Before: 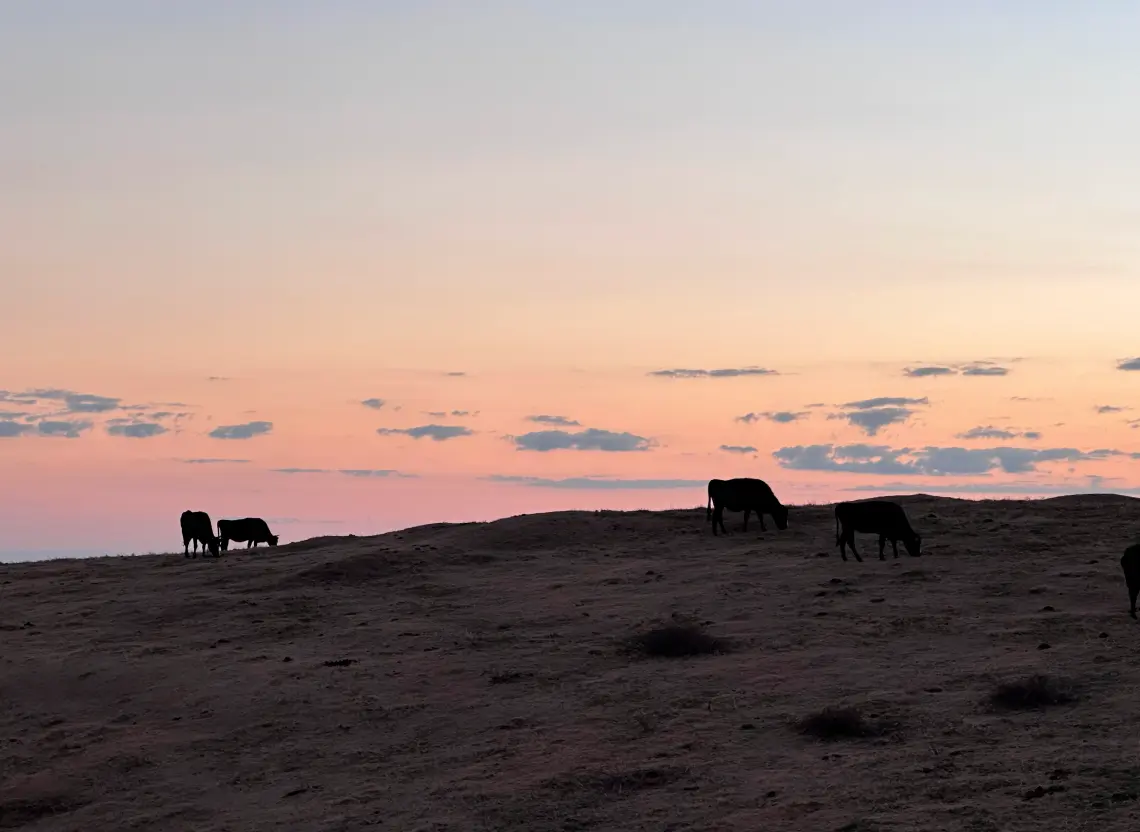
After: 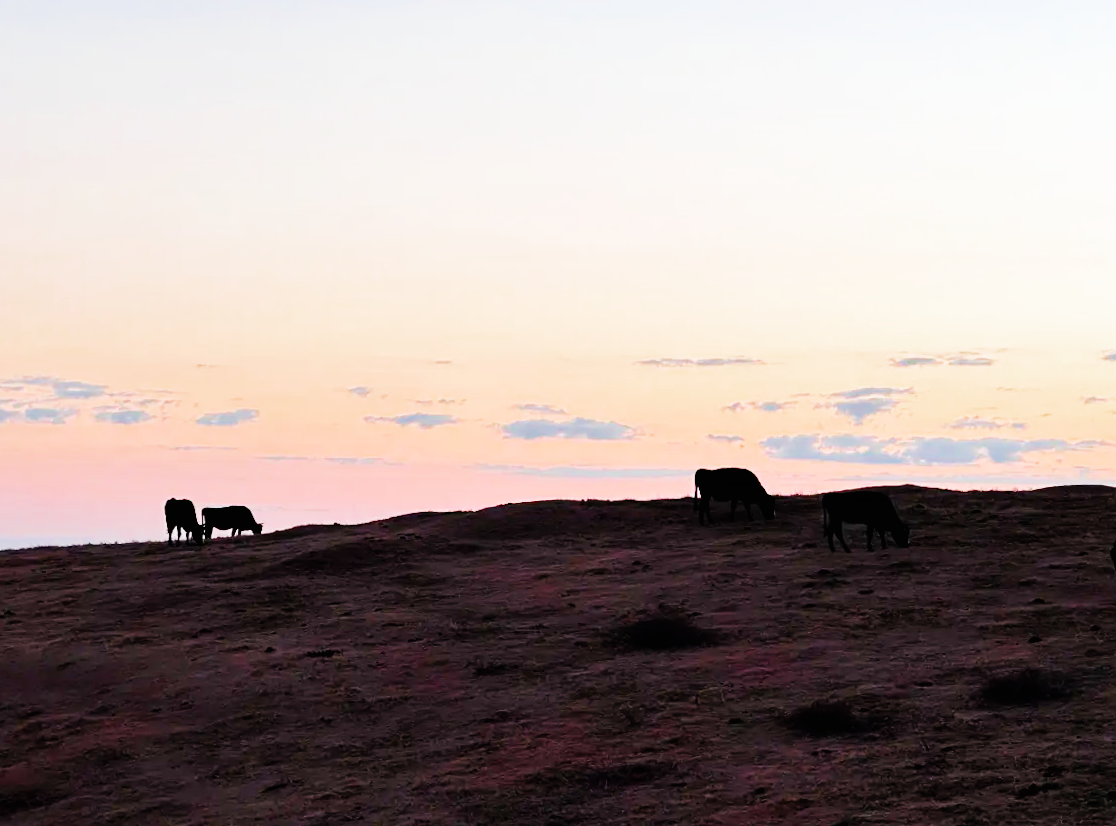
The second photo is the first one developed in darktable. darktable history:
rotate and perspective: rotation 0.226°, lens shift (vertical) -0.042, crop left 0.023, crop right 0.982, crop top 0.006, crop bottom 0.994
base curve: curves: ch0 [(0, 0) (0, 0) (0.002, 0.001) (0.008, 0.003) (0.019, 0.011) (0.037, 0.037) (0.064, 0.11) (0.102, 0.232) (0.152, 0.379) (0.216, 0.524) (0.296, 0.665) (0.394, 0.789) (0.512, 0.881) (0.651, 0.945) (0.813, 0.986) (1, 1)], preserve colors none
color zones: curves: ch0 [(0, 0.425) (0.143, 0.422) (0.286, 0.42) (0.429, 0.419) (0.571, 0.419) (0.714, 0.42) (0.857, 0.422) (1, 0.425)]; ch1 [(0, 0.666) (0.143, 0.669) (0.286, 0.671) (0.429, 0.67) (0.571, 0.67) (0.714, 0.67) (0.857, 0.67) (1, 0.666)]
